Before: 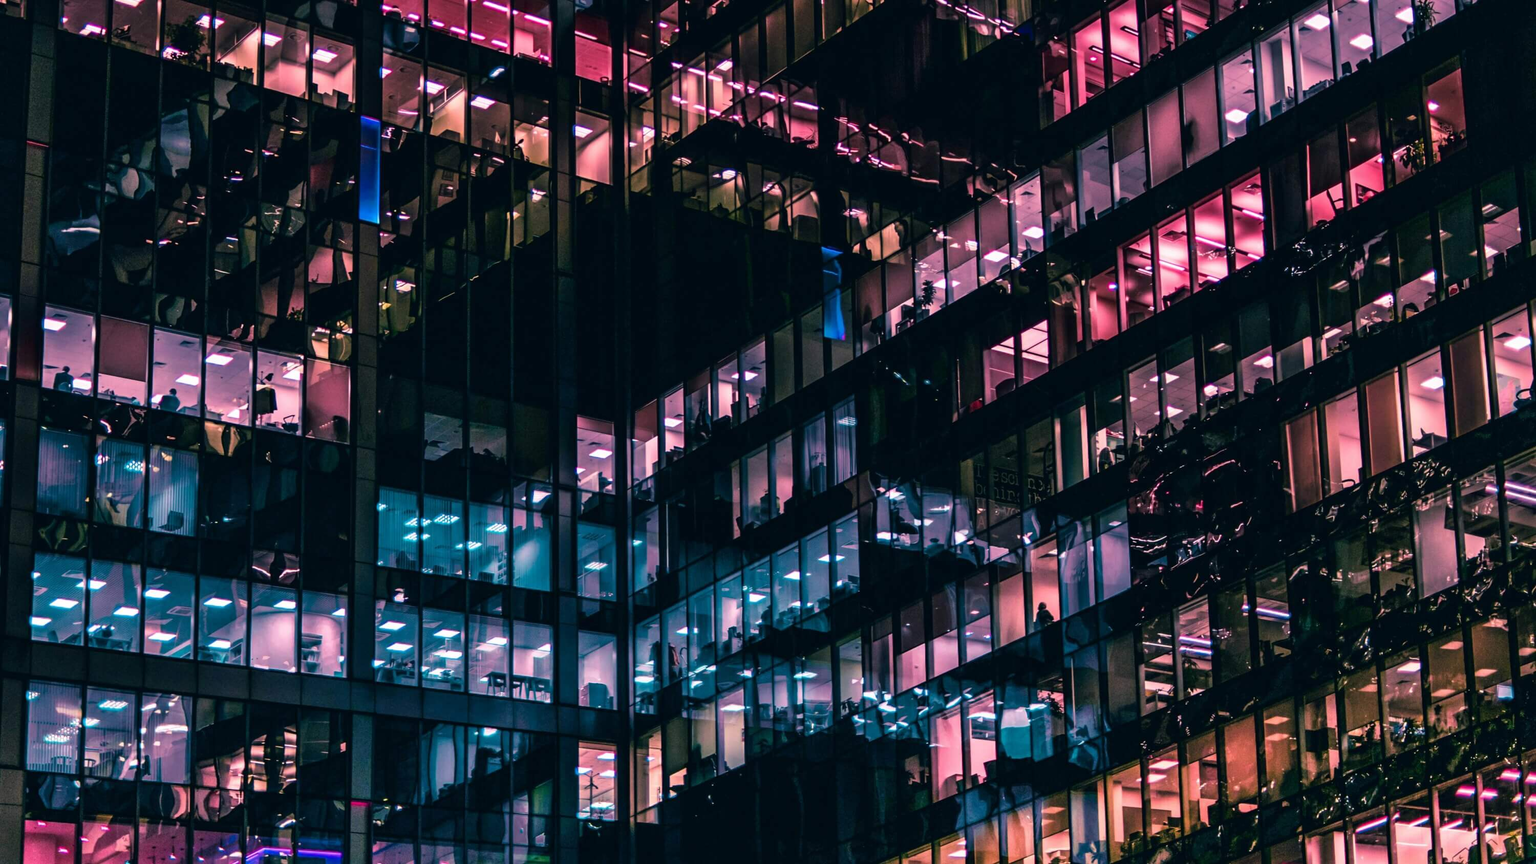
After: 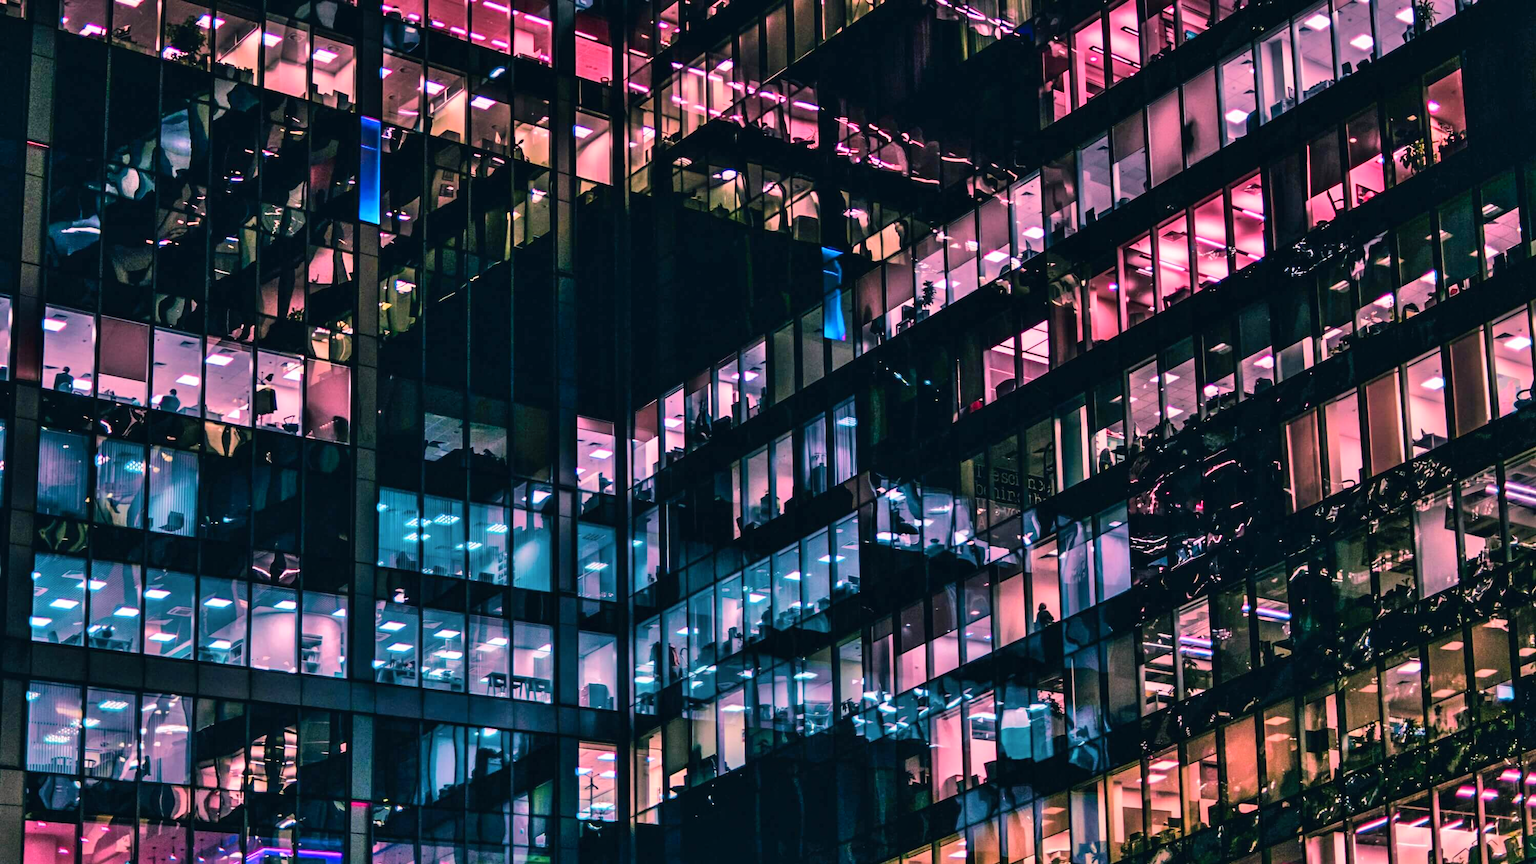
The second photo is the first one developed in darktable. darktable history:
tone equalizer: on, module defaults
shadows and highlights: white point adjustment 0.12, highlights -69.47, soften with gaussian
